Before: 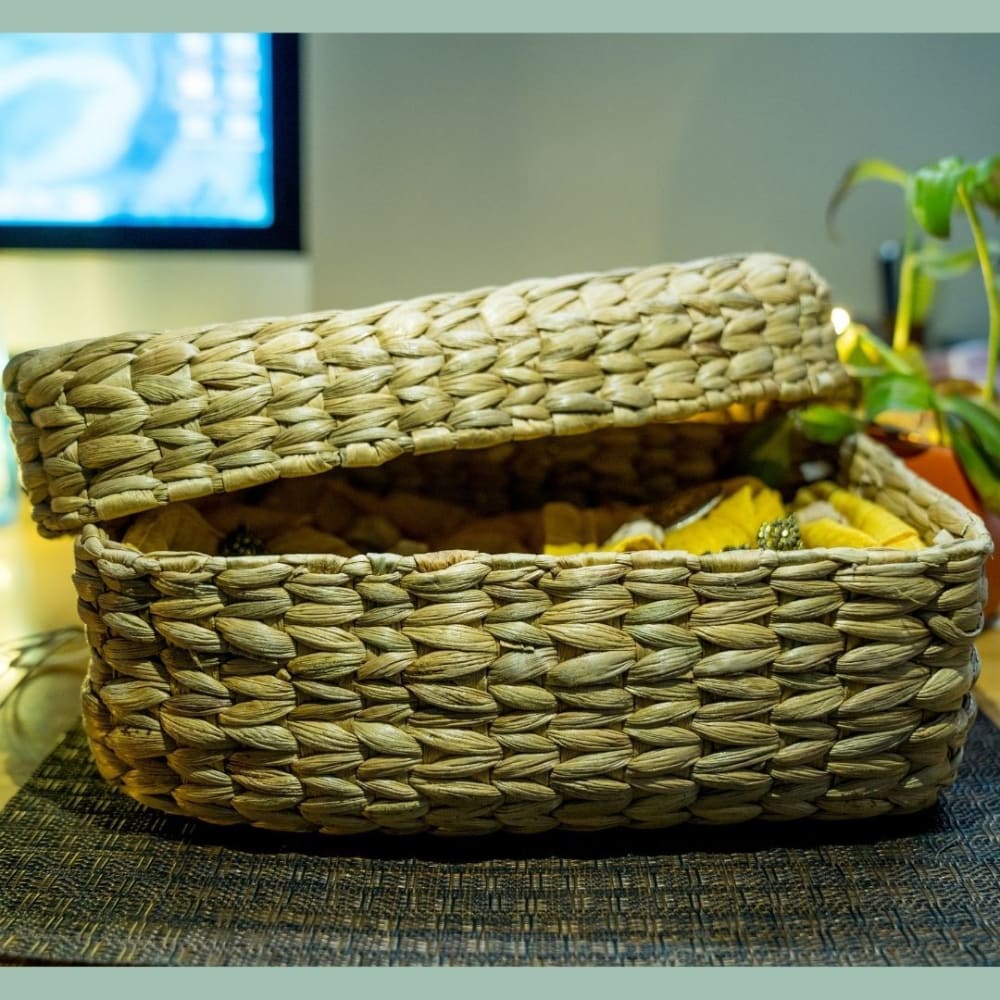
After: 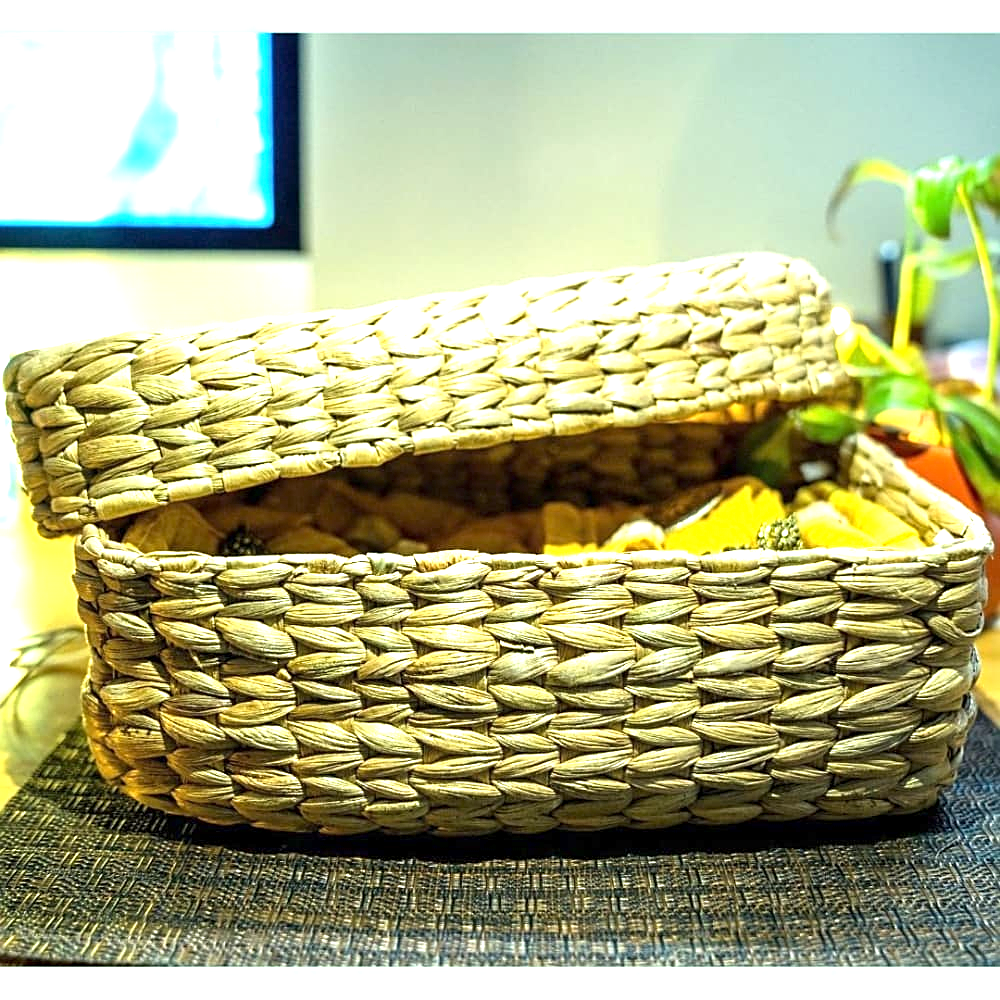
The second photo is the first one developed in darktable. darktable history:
sharpen: on, module defaults
exposure: exposure 1.5 EV, compensate highlight preservation false
